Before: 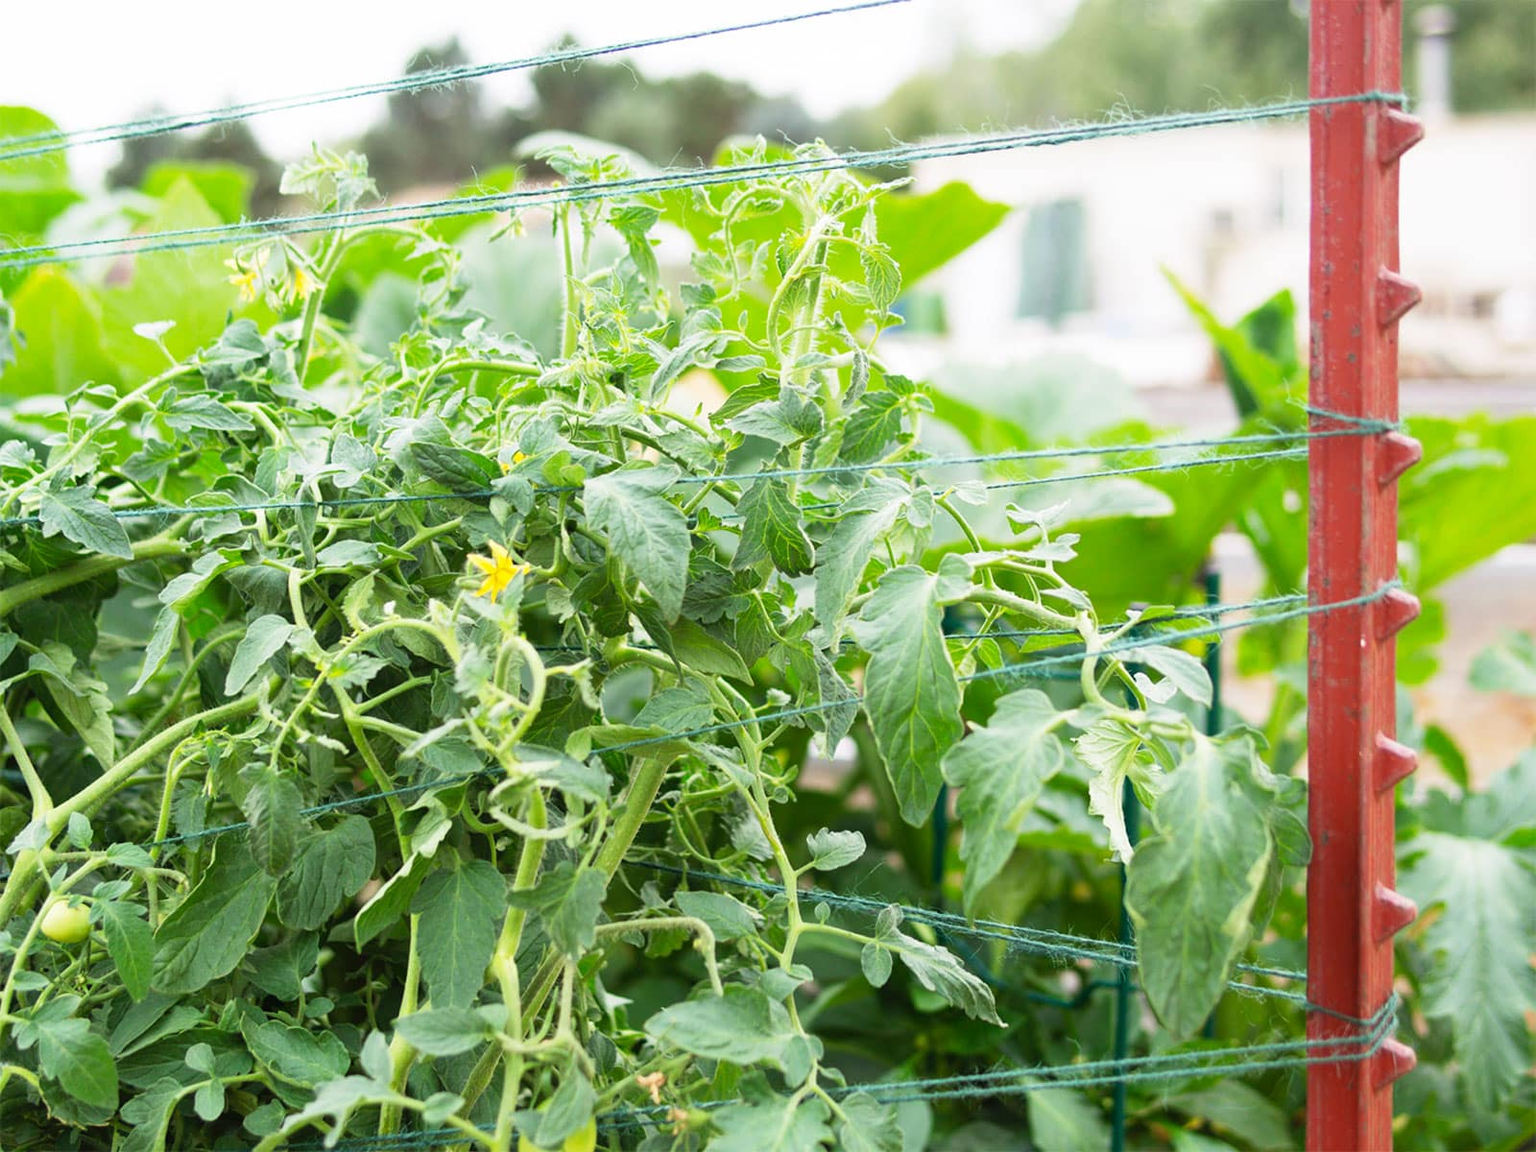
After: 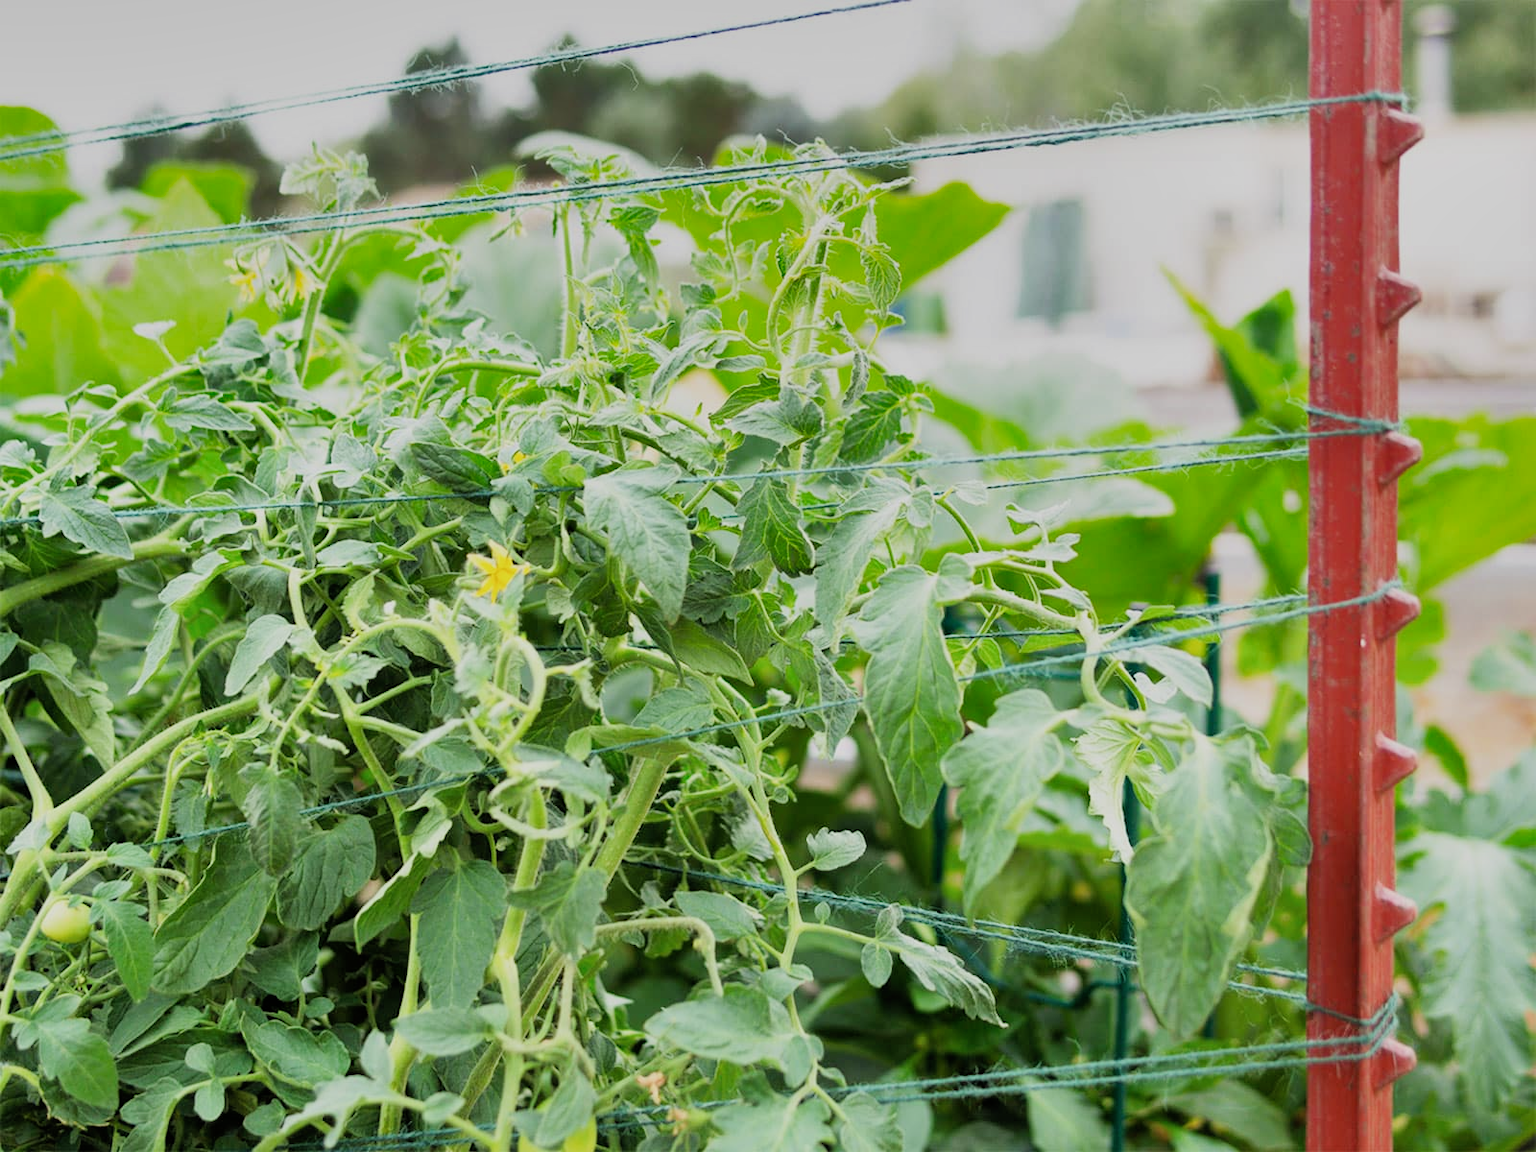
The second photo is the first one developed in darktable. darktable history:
shadows and highlights: radius 169.13, shadows 27.64, white point adjustment 3.29, highlights -68.31, soften with gaussian
filmic rgb: black relative exposure -6.7 EV, white relative exposure 4.56 EV, hardness 3.27
